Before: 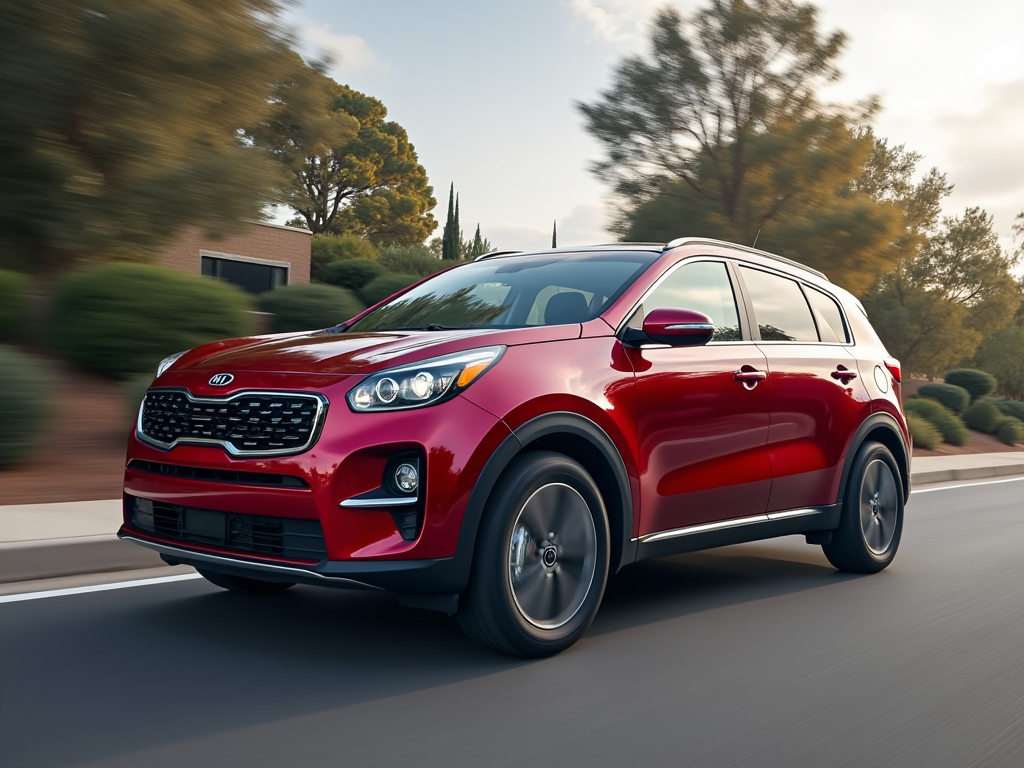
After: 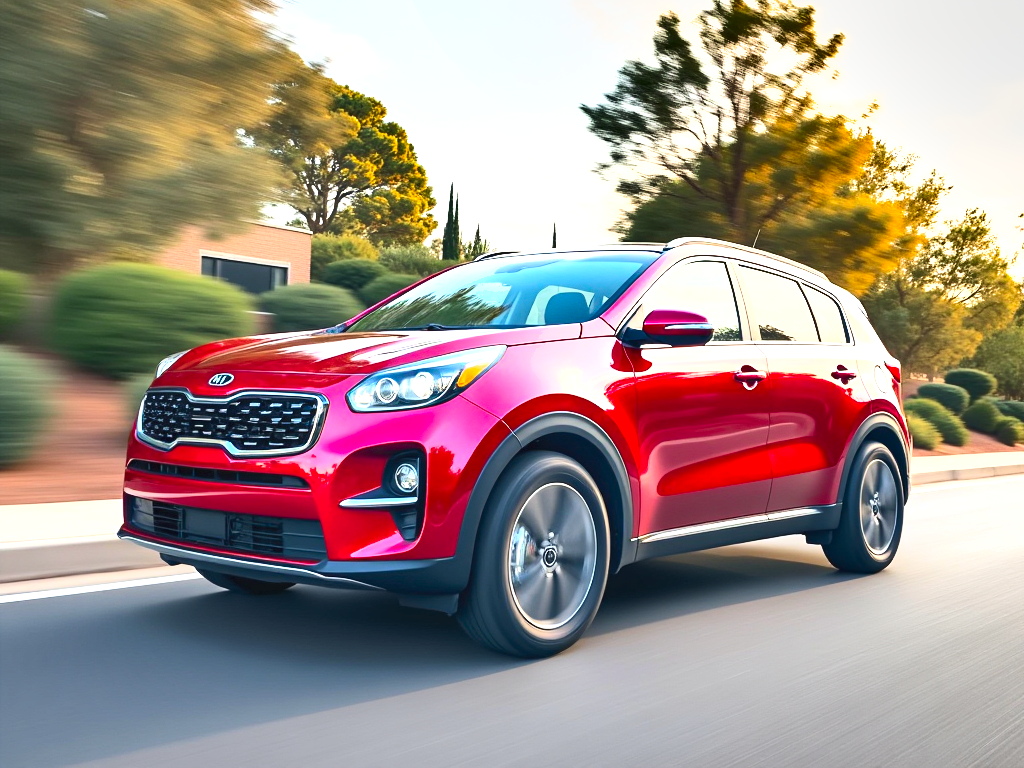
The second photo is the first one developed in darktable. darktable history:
contrast brightness saturation: contrast 0.24, brightness 0.26, saturation 0.39
exposure: black level correction 0, exposure 1.45 EV, compensate exposure bias true, compensate highlight preservation false
shadows and highlights: shadows 30.63, highlights -63.22, shadows color adjustment 98%, highlights color adjustment 58.61%, soften with gaussian
